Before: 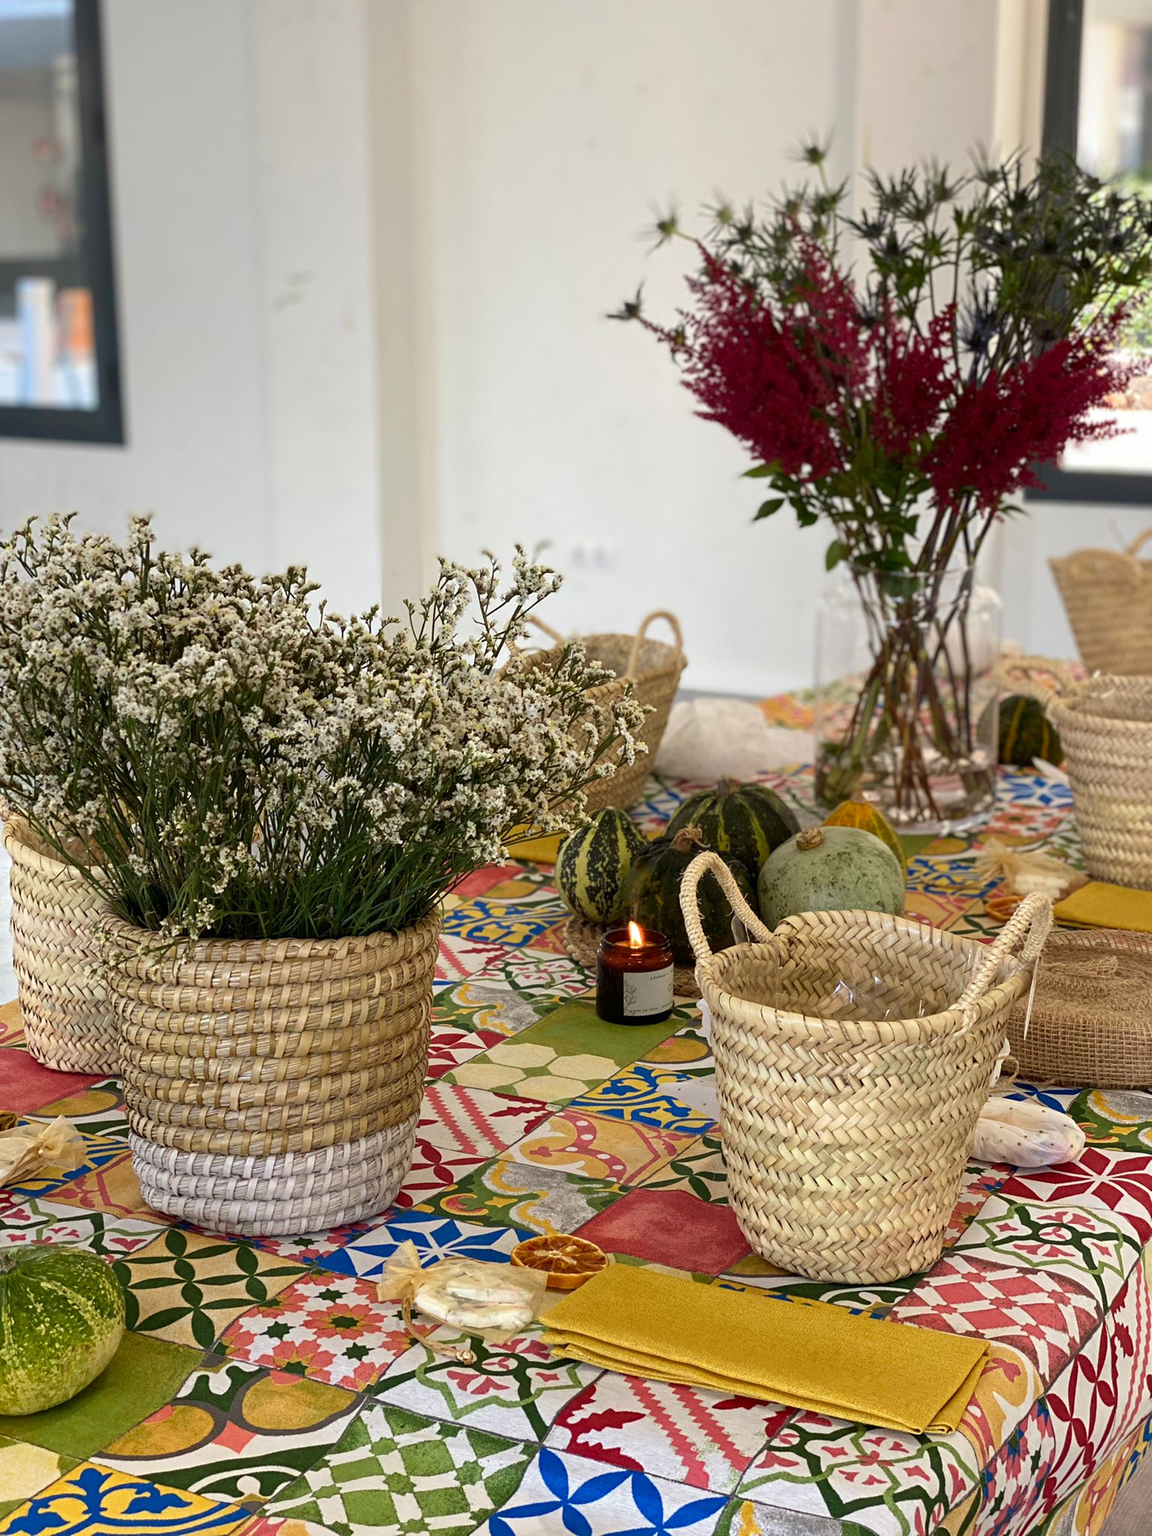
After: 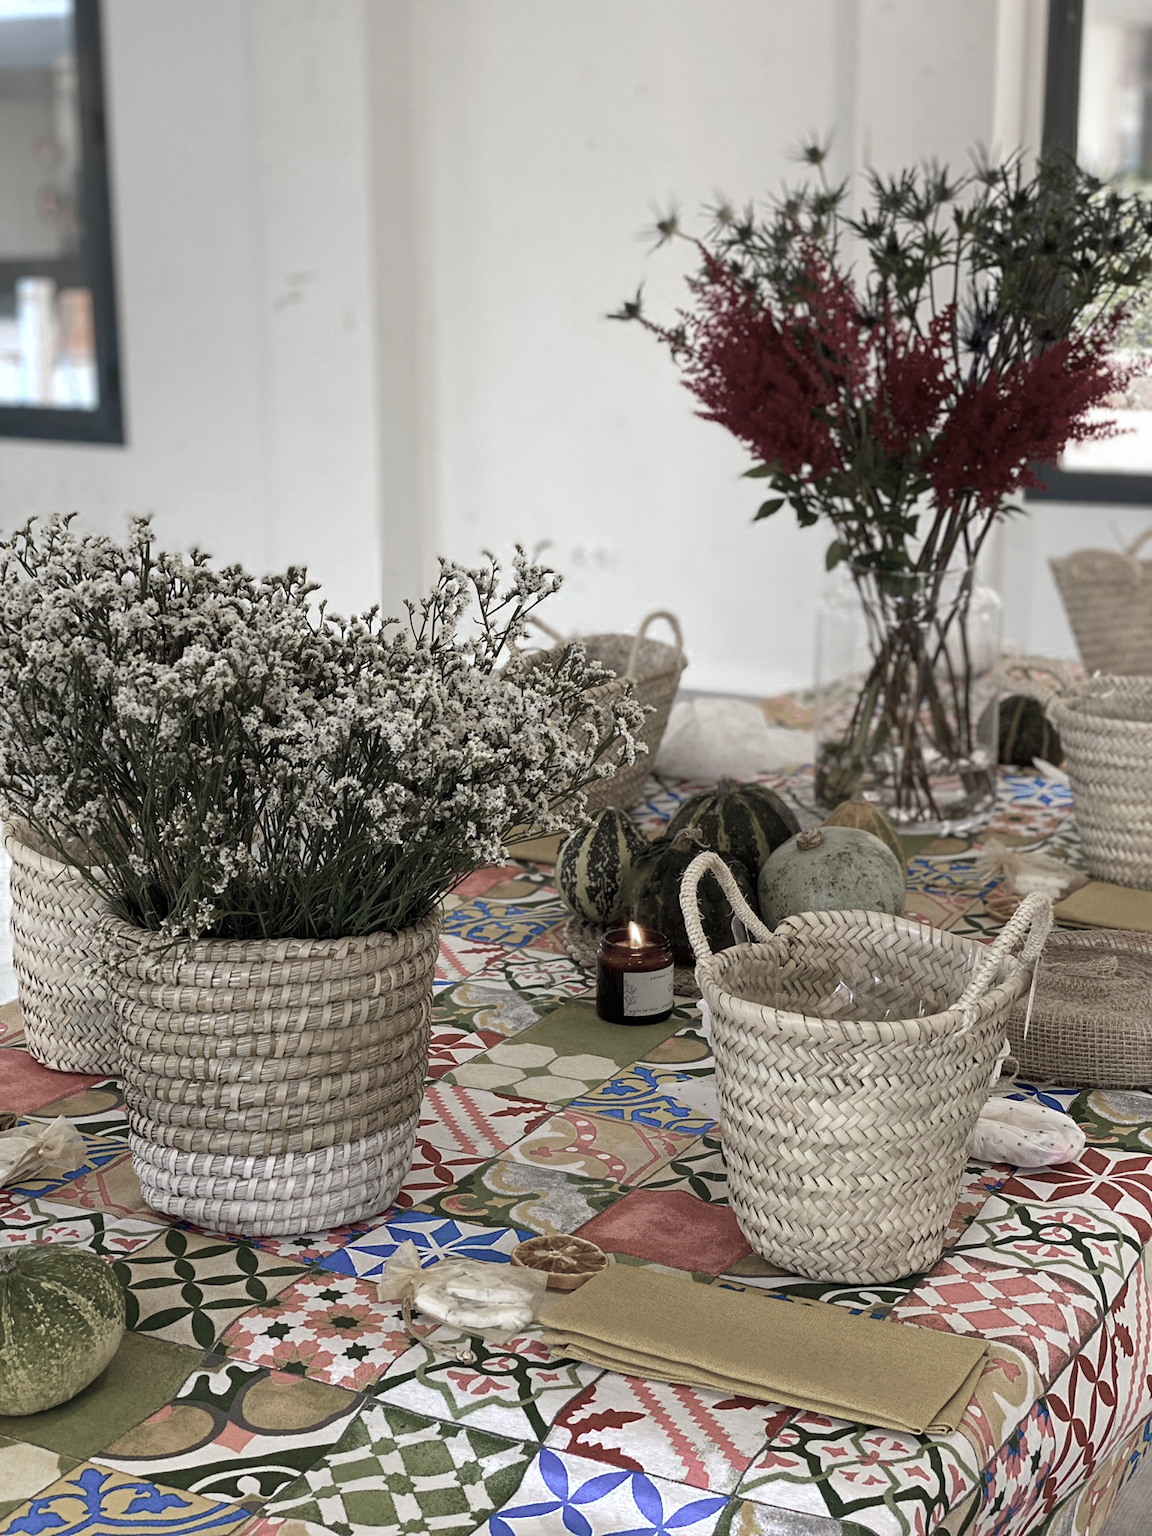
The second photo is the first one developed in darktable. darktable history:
color zones: curves: ch0 [(0, 0.613) (0.01, 0.613) (0.245, 0.448) (0.498, 0.529) (0.642, 0.665) (0.879, 0.777) (0.99, 0.613)]; ch1 [(0, 0.272) (0.219, 0.127) (0.724, 0.346)]
color balance rgb: perceptual saturation grading › global saturation 20%, global vibrance 20%
